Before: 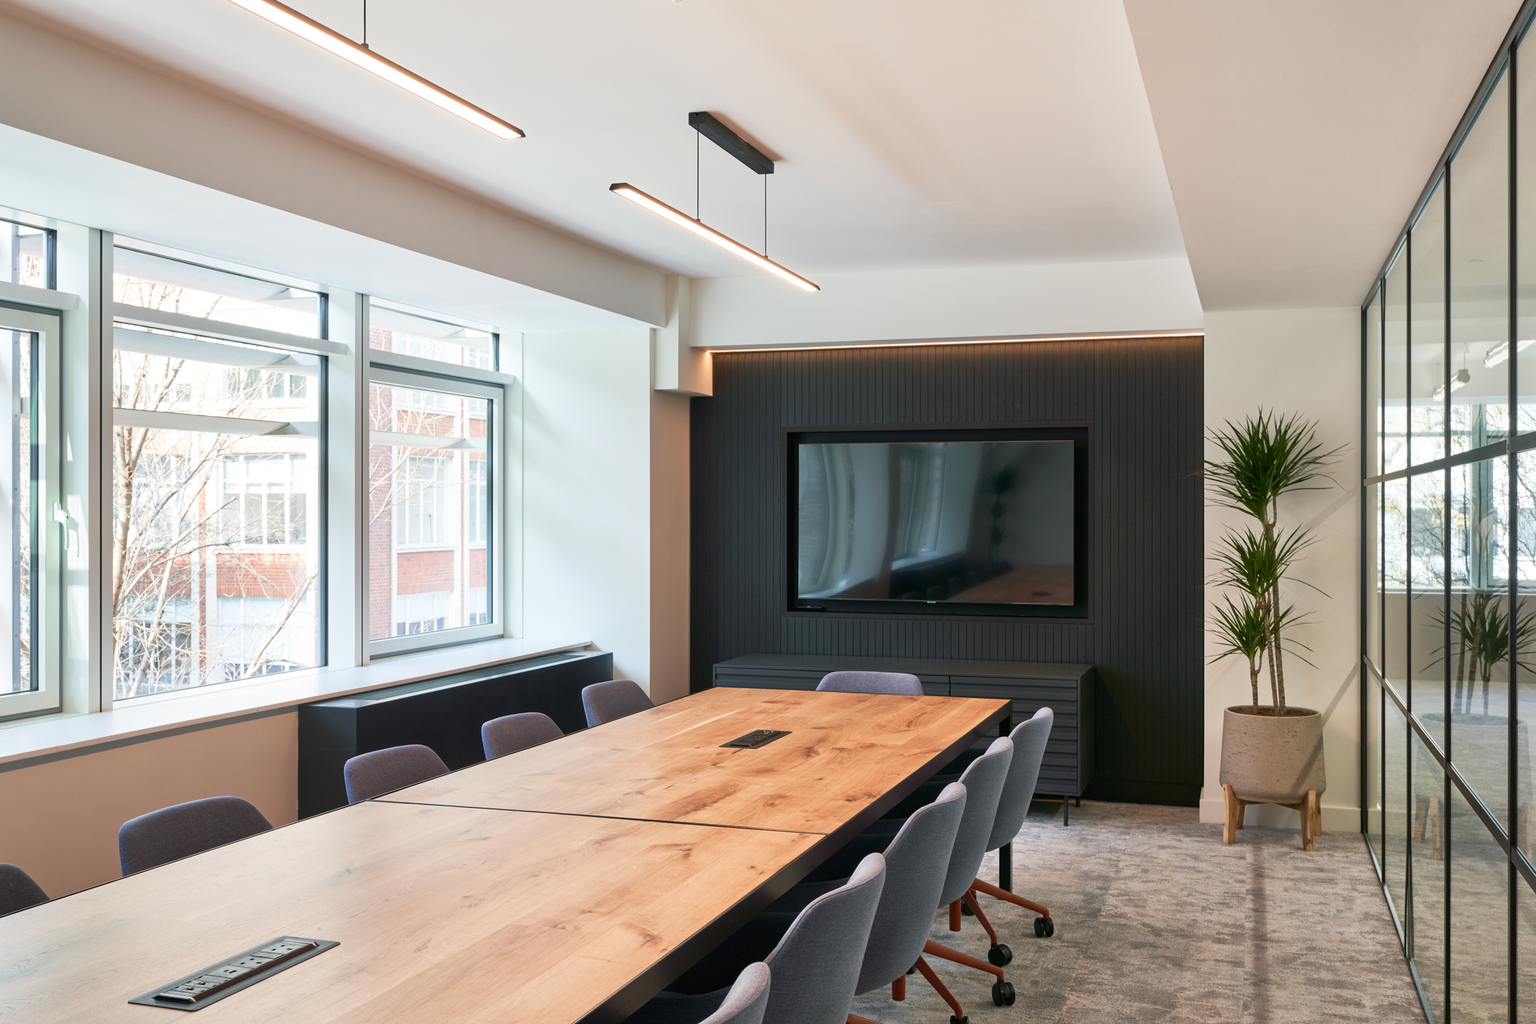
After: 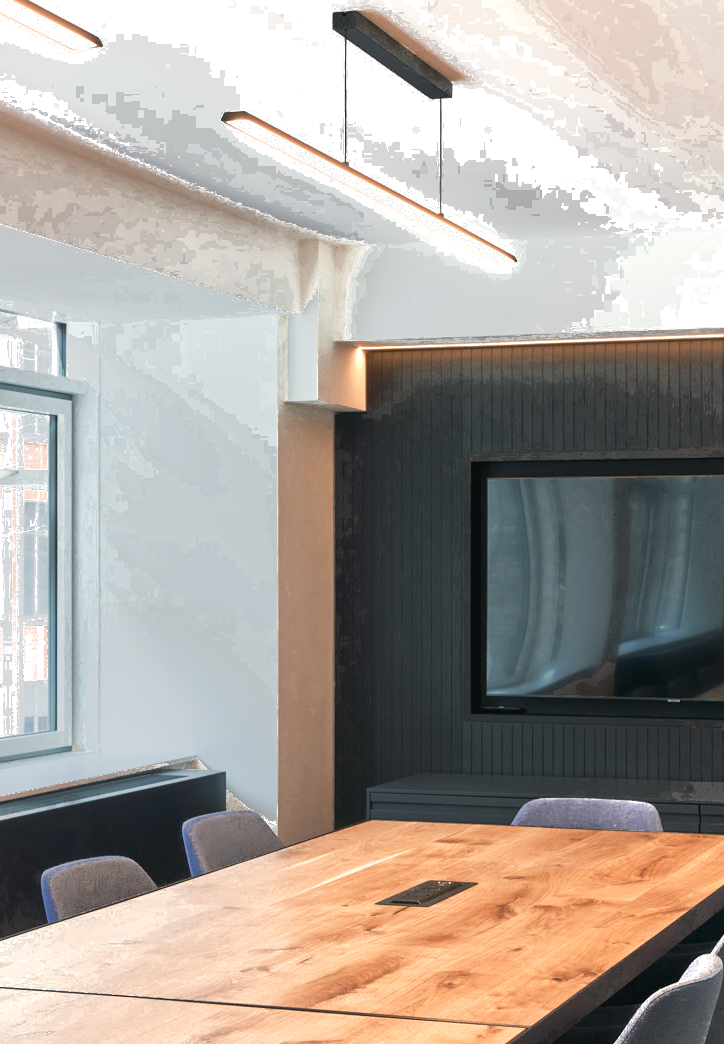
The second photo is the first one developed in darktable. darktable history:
color zones: curves: ch0 [(0, 0.5) (0.125, 0.4) (0.25, 0.5) (0.375, 0.4) (0.5, 0.4) (0.625, 0.35) (0.75, 0.35) (0.875, 0.5)]; ch1 [(0, 0.35) (0.125, 0.45) (0.25, 0.35) (0.375, 0.35) (0.5, 0.35) (0.625, 0.35) (0.75, 0.45) (0.875, 0.35)]; ch2 [(0, 0.6) (0.125, 0.5) (0.25, 0.5) (0.375, 0.6) (0.5, 0.6) (0.625, 0.5) (0.75, 0.5) (0.875, 0.5)], process mode strong
crop and rotate: left 29.521%, top 10.189%, right 36.921%, bottom 17.242%
exposure: black level correction 0, exposure 1.095 EV, compensate highlight preservation false
